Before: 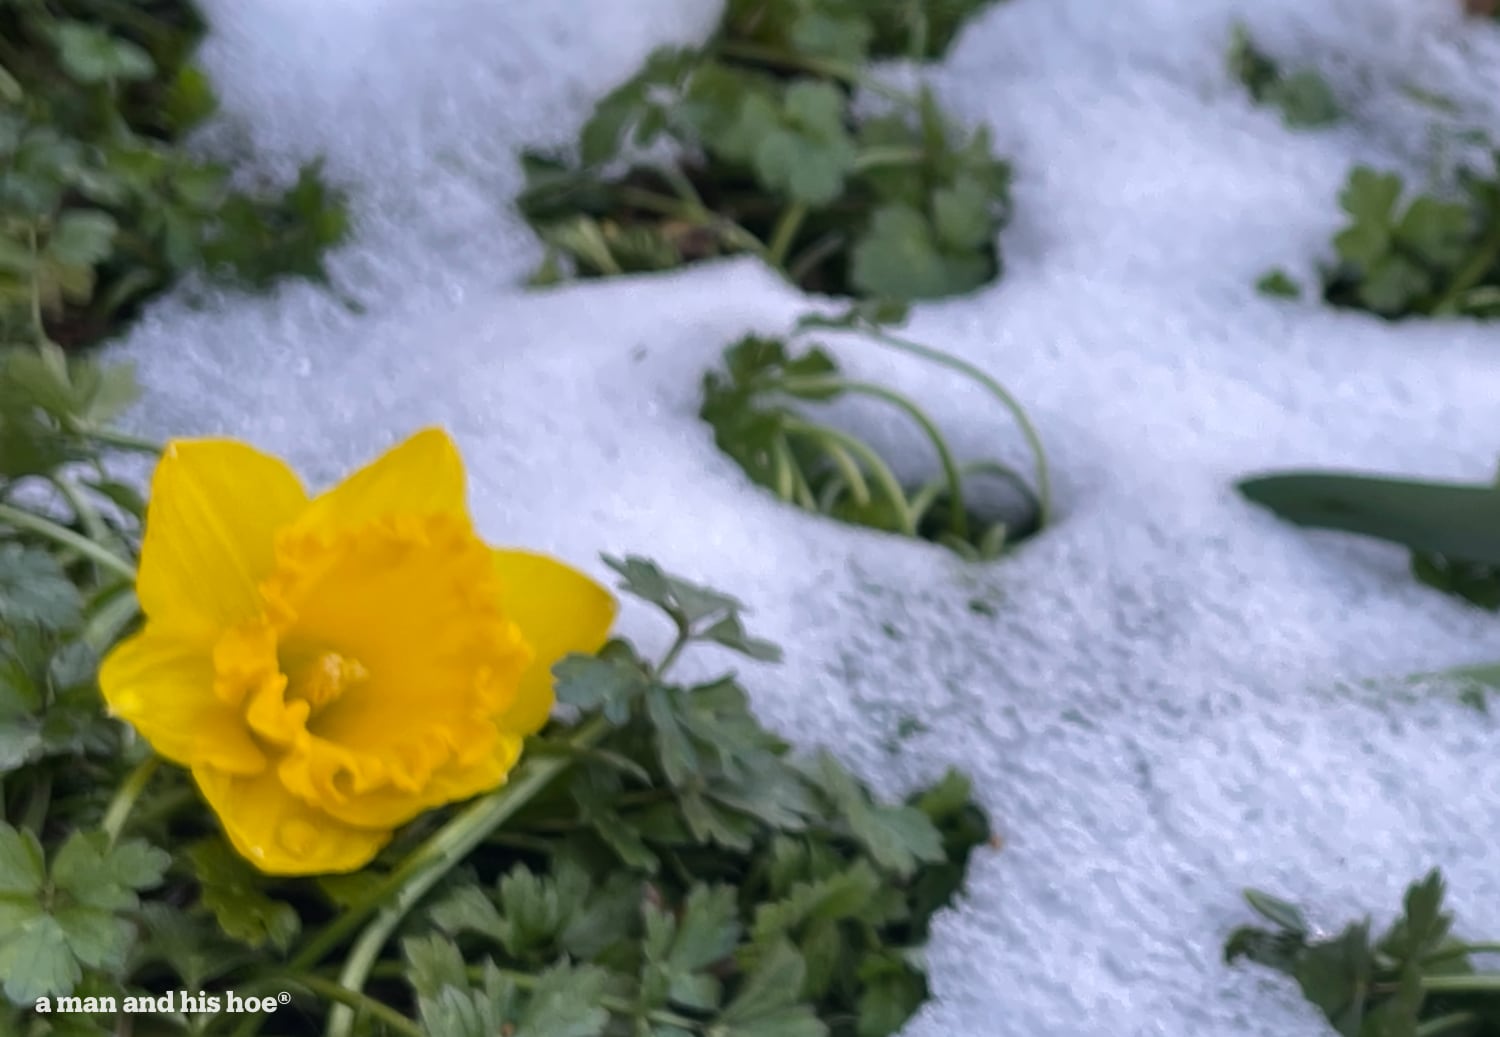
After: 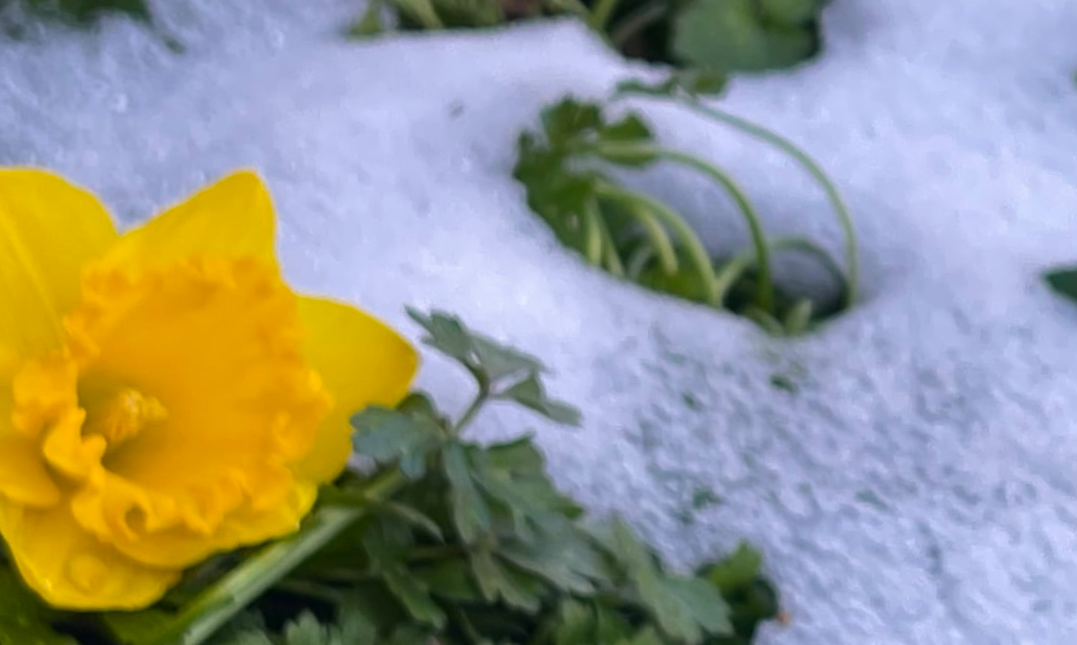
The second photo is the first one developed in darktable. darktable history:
color zones: curves: ch0 [(0, 0.613) (0.01, 0.613) (0.245, 0.448) (0.498, 0.529) (0.642, 0.665) (0.879, 0.777) (0.99, 0.613)]; ch1 [(0, 0) (0.143, 0) (0.286, 0) (0.429, 0) (0.571, 0) (0.714, 0) (0.857, 0)], mix -121.96%
crop and rotate: angle -3.37°, left 9.79%, top 20.73%, right 12.42%, bottom 11.82%
